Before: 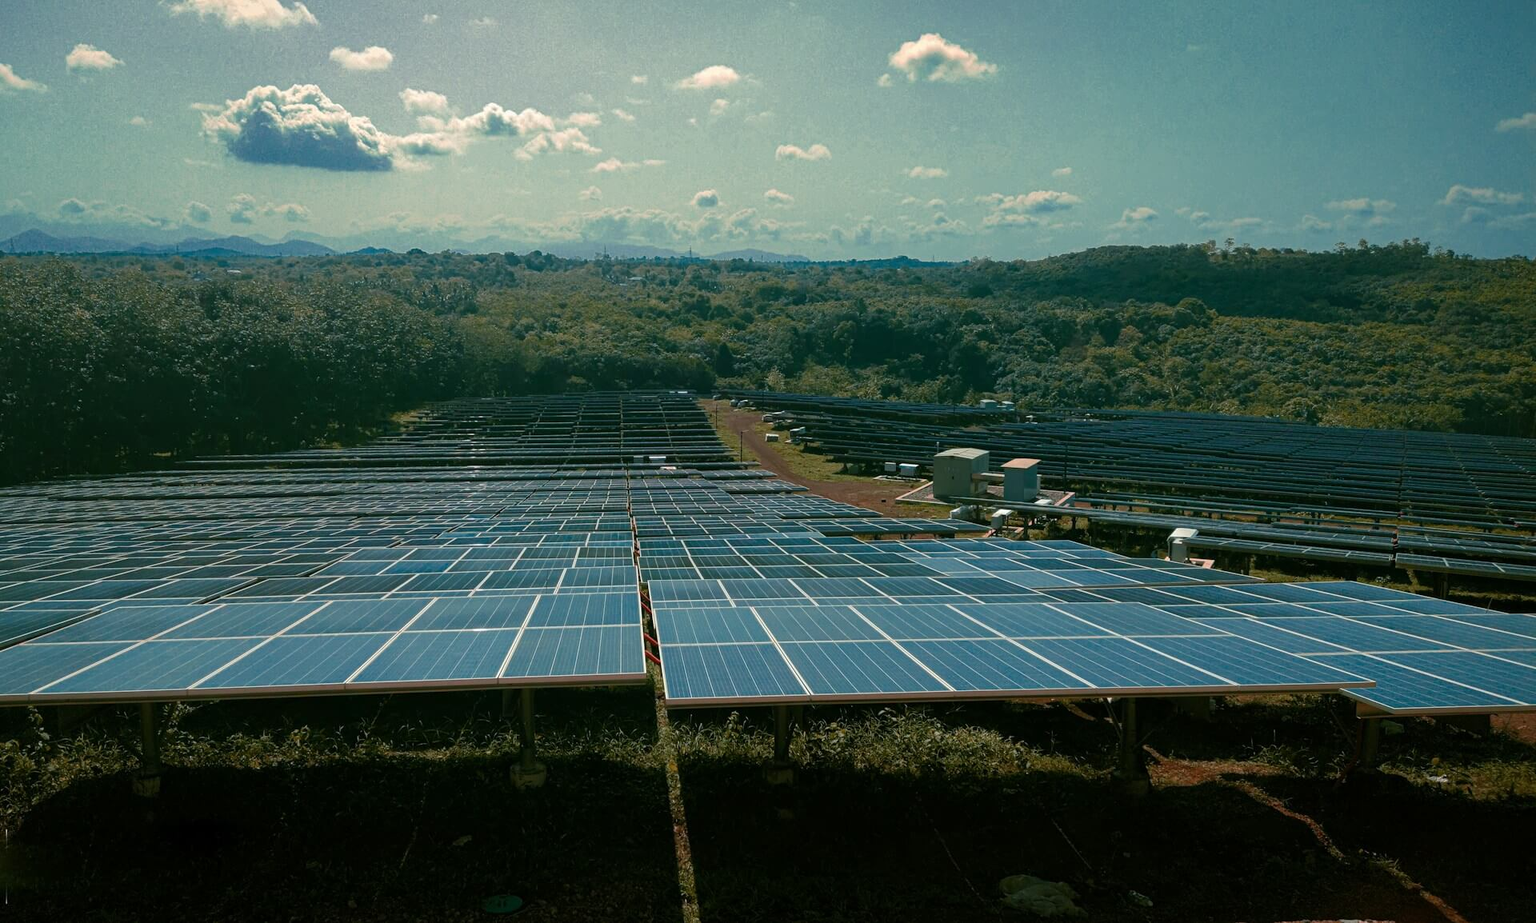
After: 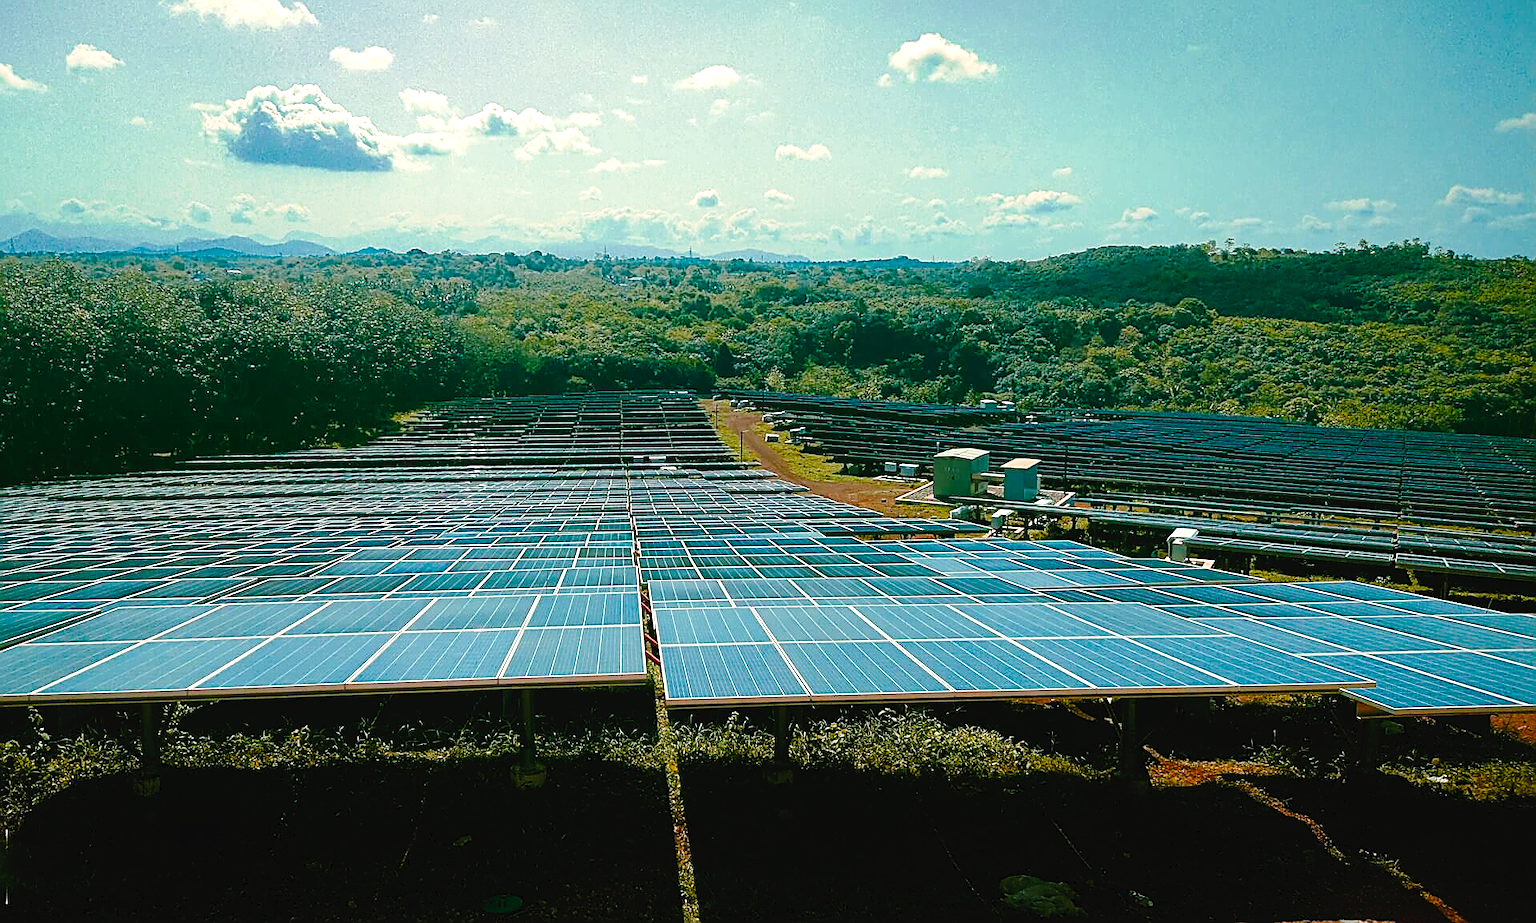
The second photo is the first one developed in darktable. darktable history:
exposure: black level correction 0, exposure 0.7 EV, compensate exposure bias true, compensate highlight preservation false
tone curve: curves: ch0 [(0, 0) (0.003, 0.03) (0.011, 0.032) (0.025, 0.035) (0.044, 0.038) (0.069, 0.041) (0.1, 0.058) (0.136, 0.091) (0.177, 0.133) (0.224, 0.181) (0.277, 0.268) (0.335, 0.363) (0.399, 0.461) (0.468, 0.554) (0.543, 0.633) (0.623, 0.709) (0.709, 0.784) (0.801, 0.869) (0.898, 0.938) (1, 1)], preserve colors none
sharpen: radius 1.4, amount 1.25, threshold 0.7
color balance rgb: perceptual saturation grading › global saturation 25%, global vibrance 10%
